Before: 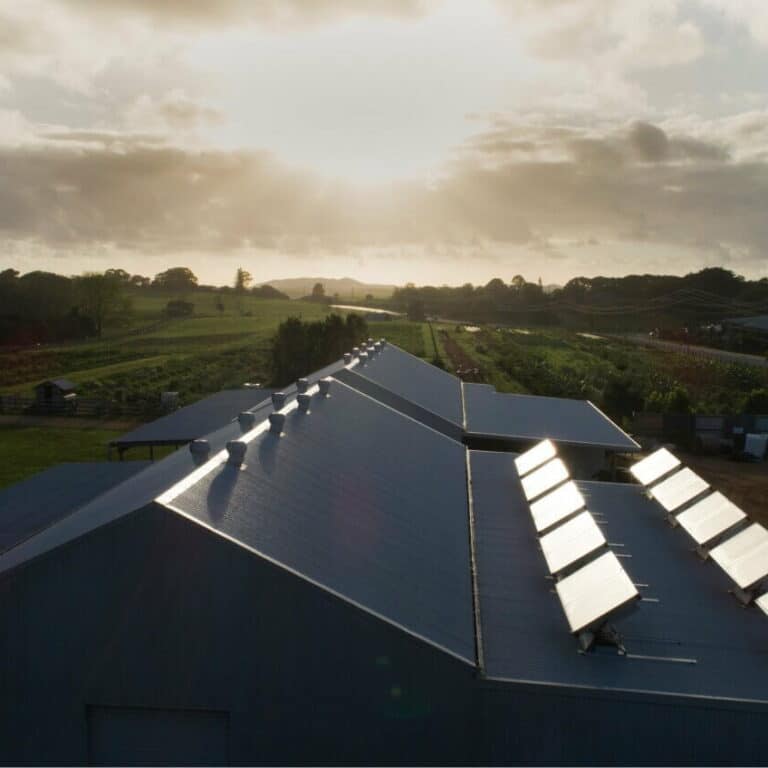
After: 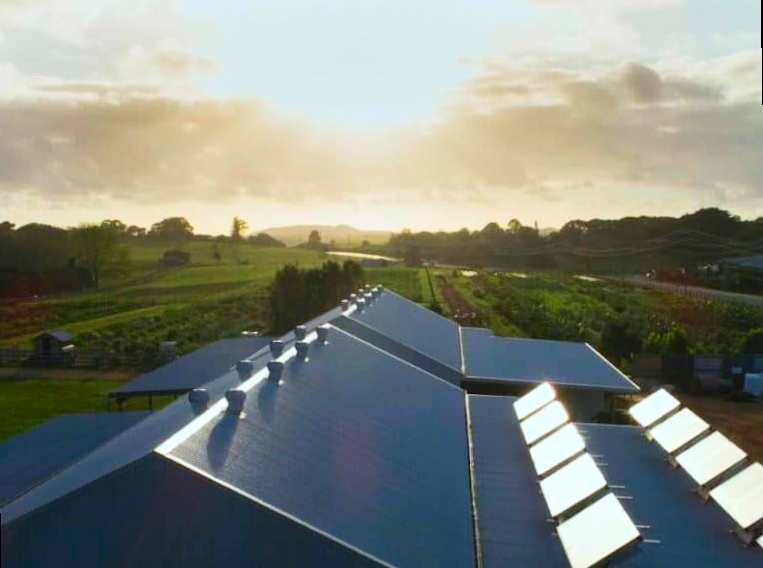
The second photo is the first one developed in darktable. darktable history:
rotate and perspective: rotation -1°, crop left 0.011, crop right 0.989, crop top 0.025, crop bottom 0.975
crop: top 5.667%, bottom 17.637%
contrast brightness saturation: contrast 0.2, brightness 0.2, saturation 0.8
color correction: highlights a* -4.18, highlights b* -10.81
